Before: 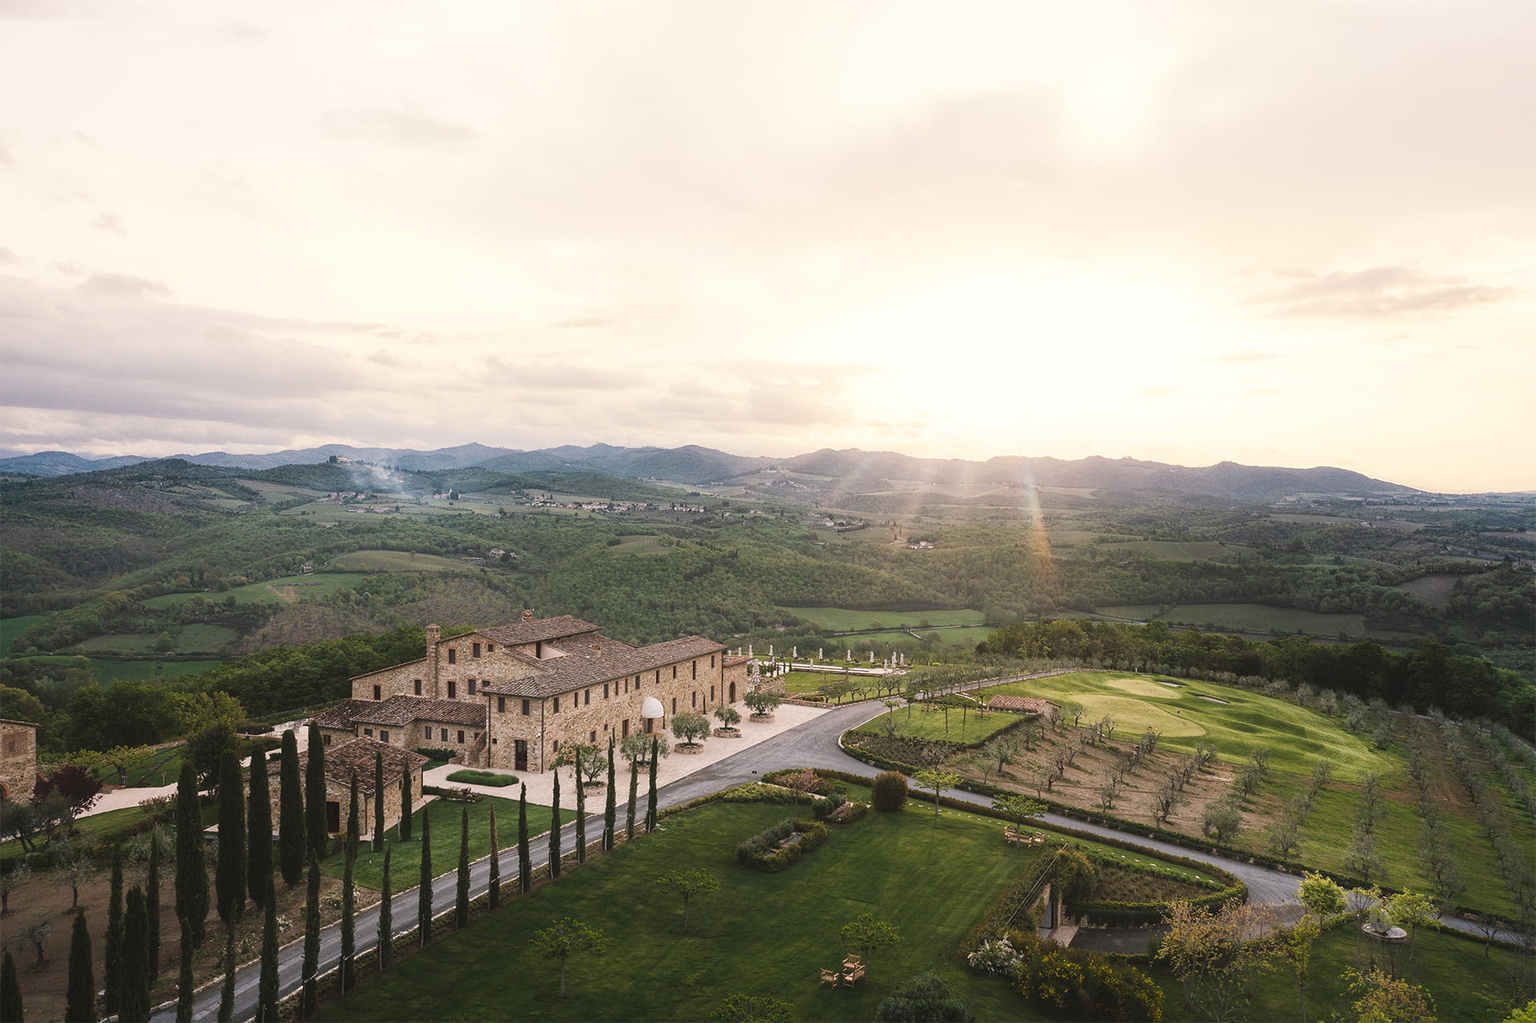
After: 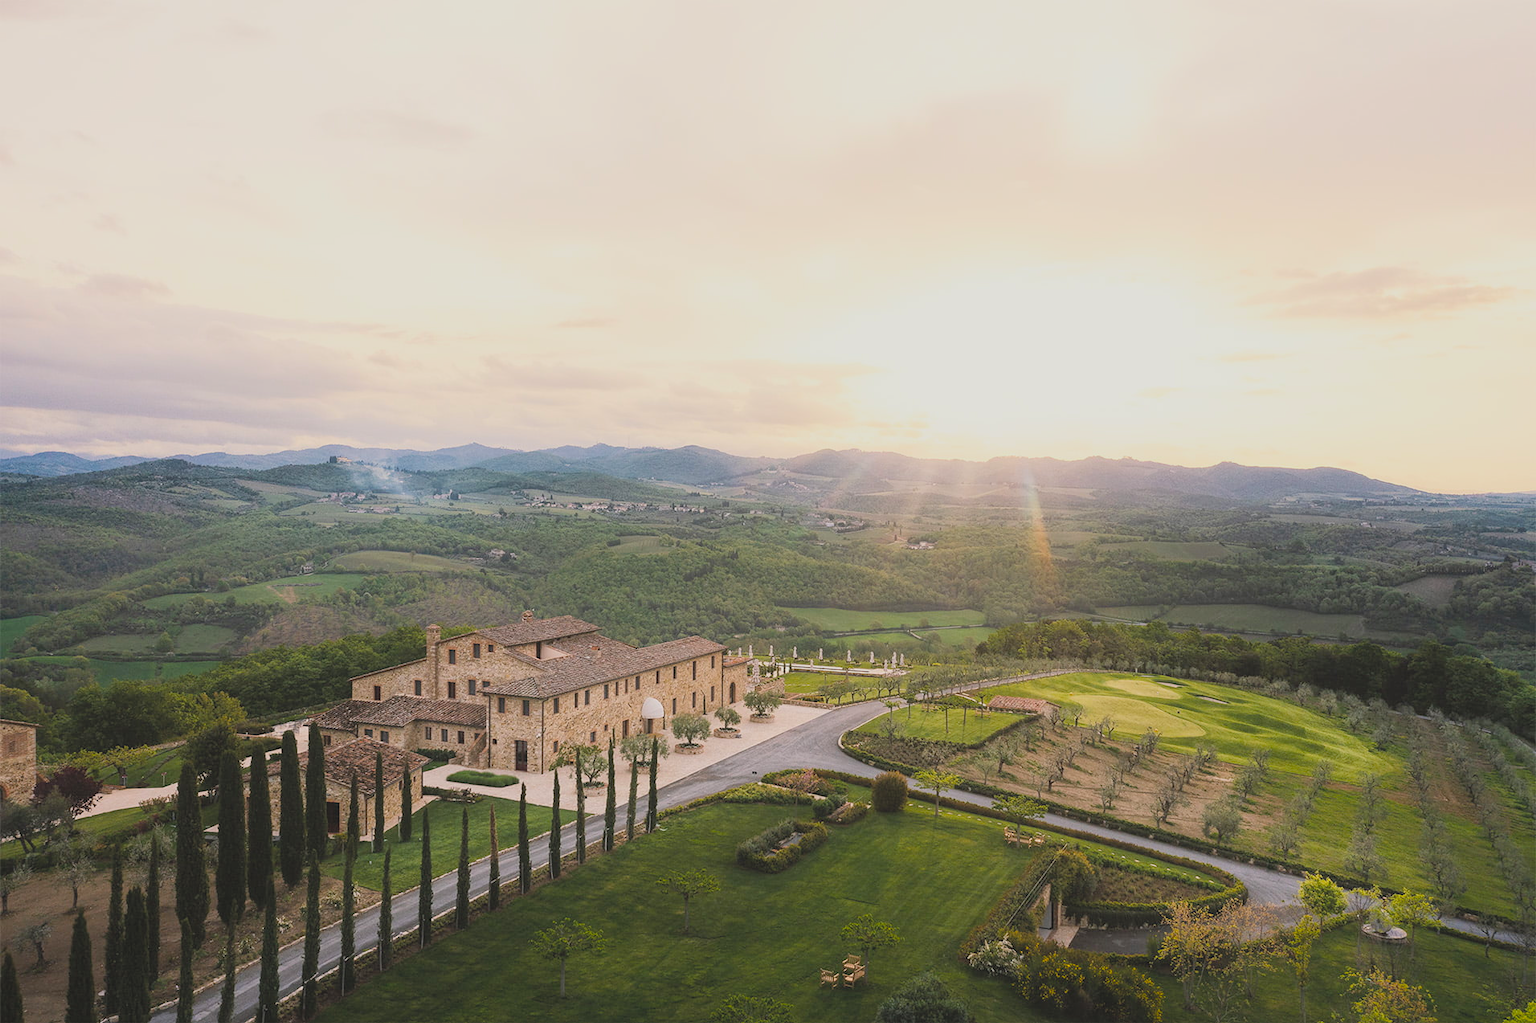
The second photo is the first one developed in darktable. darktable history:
exposure: black level correction 0, exposure -0.766 EV, compensate highlight preservation false
contrast brightness saturation: contrast 0.1, brightness 0.3, saturation 0.14
color balance: output saturation 120%
